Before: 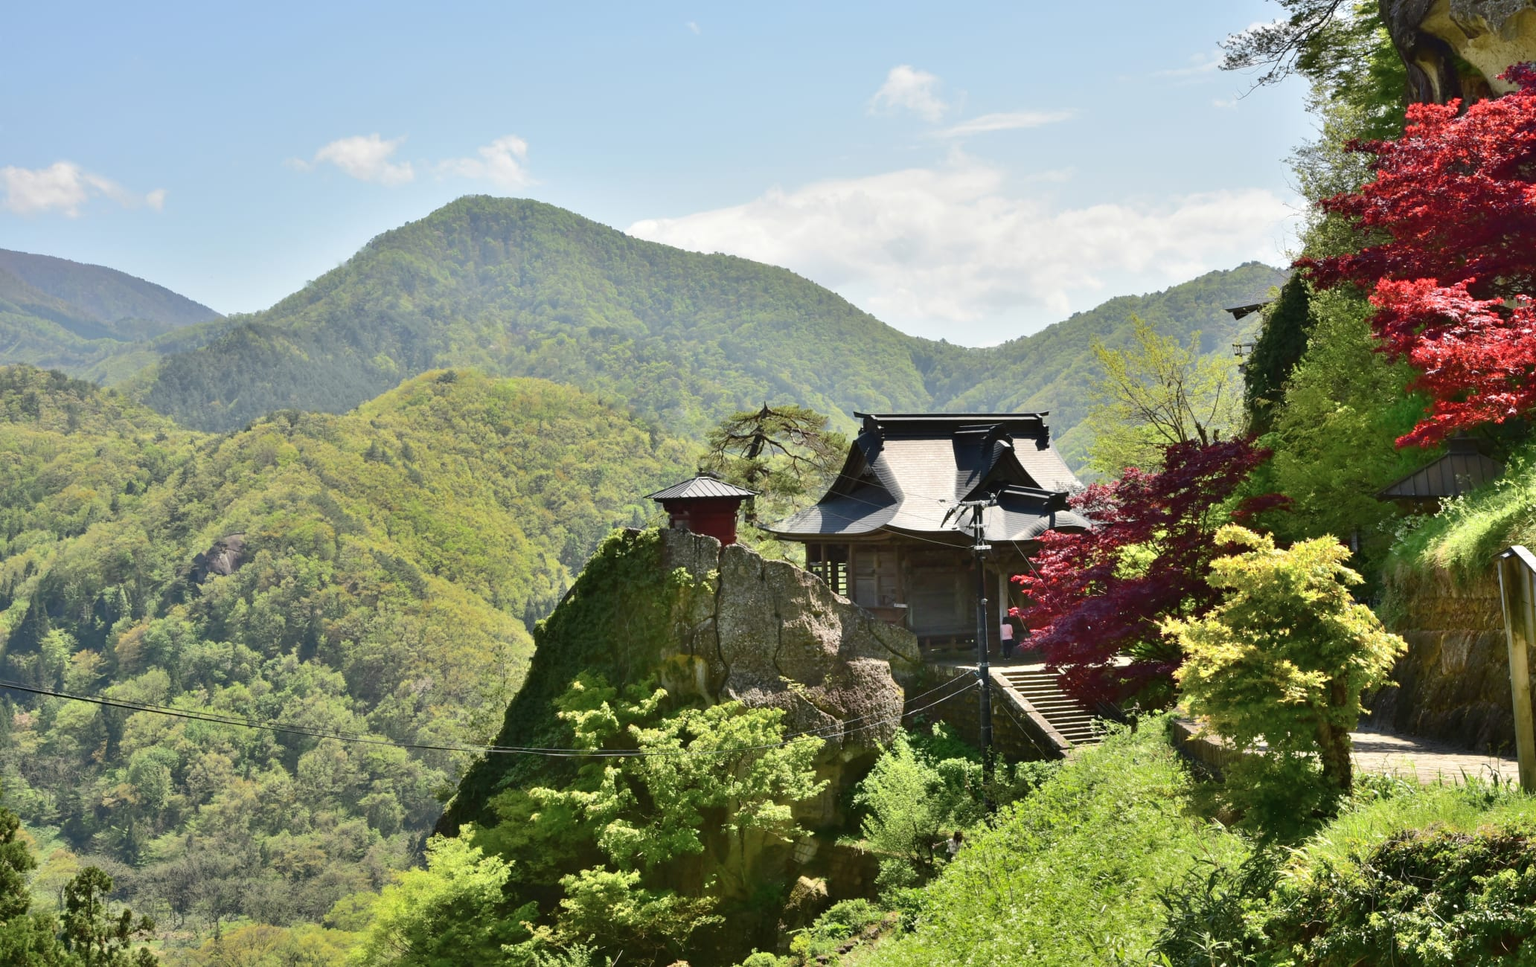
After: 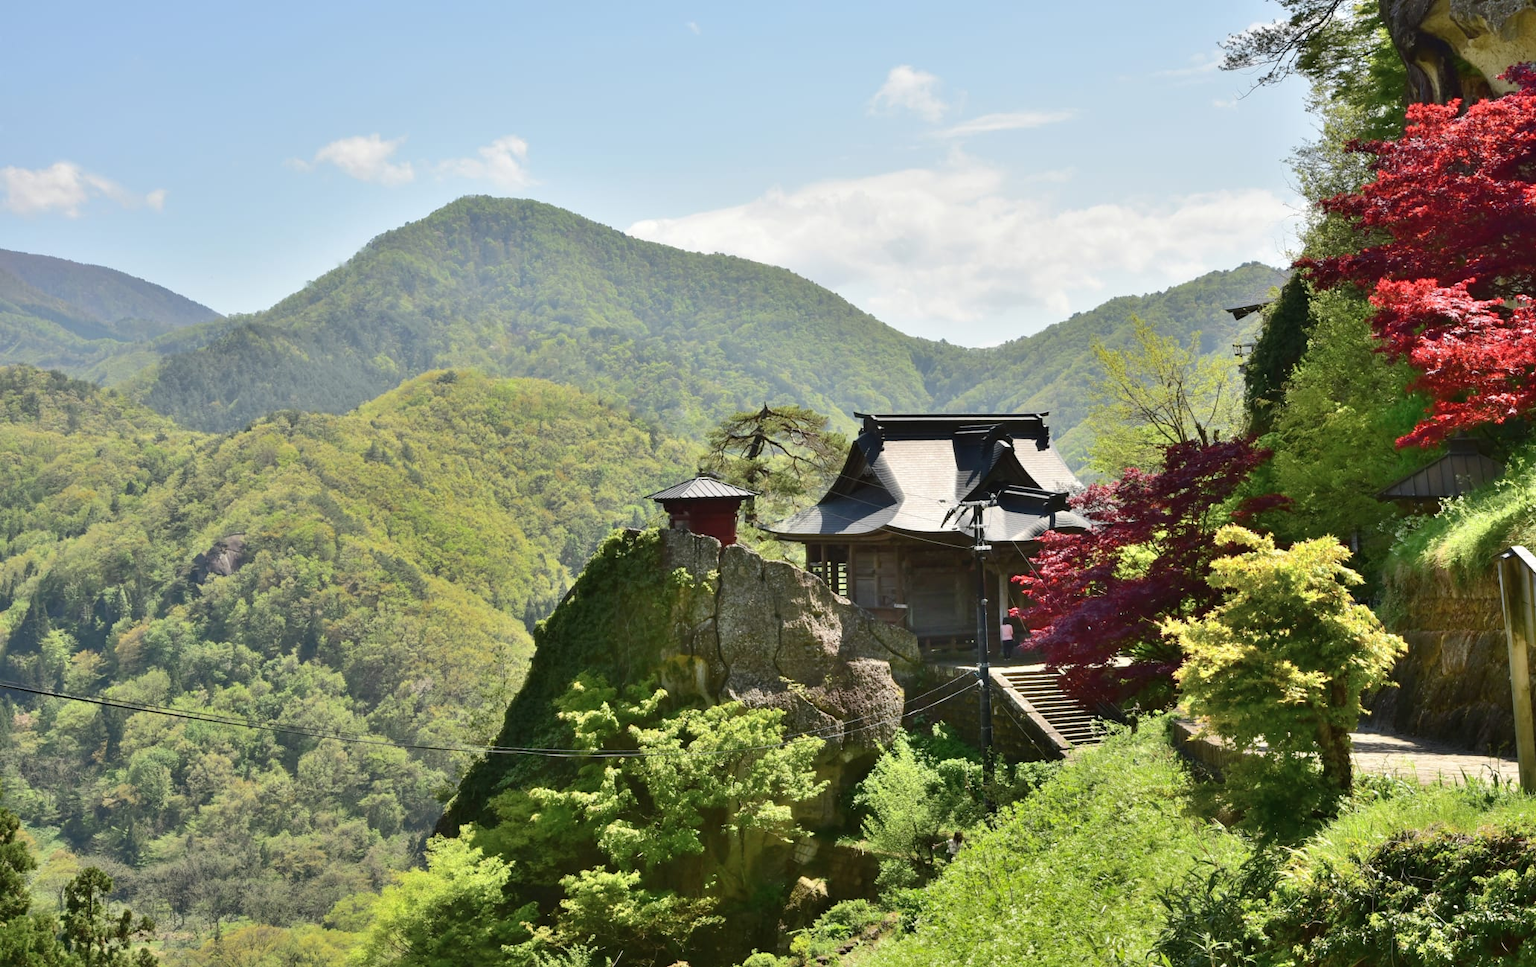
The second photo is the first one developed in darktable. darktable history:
levels: mode automatic, levels [0.062, 0.494, 0.925]
